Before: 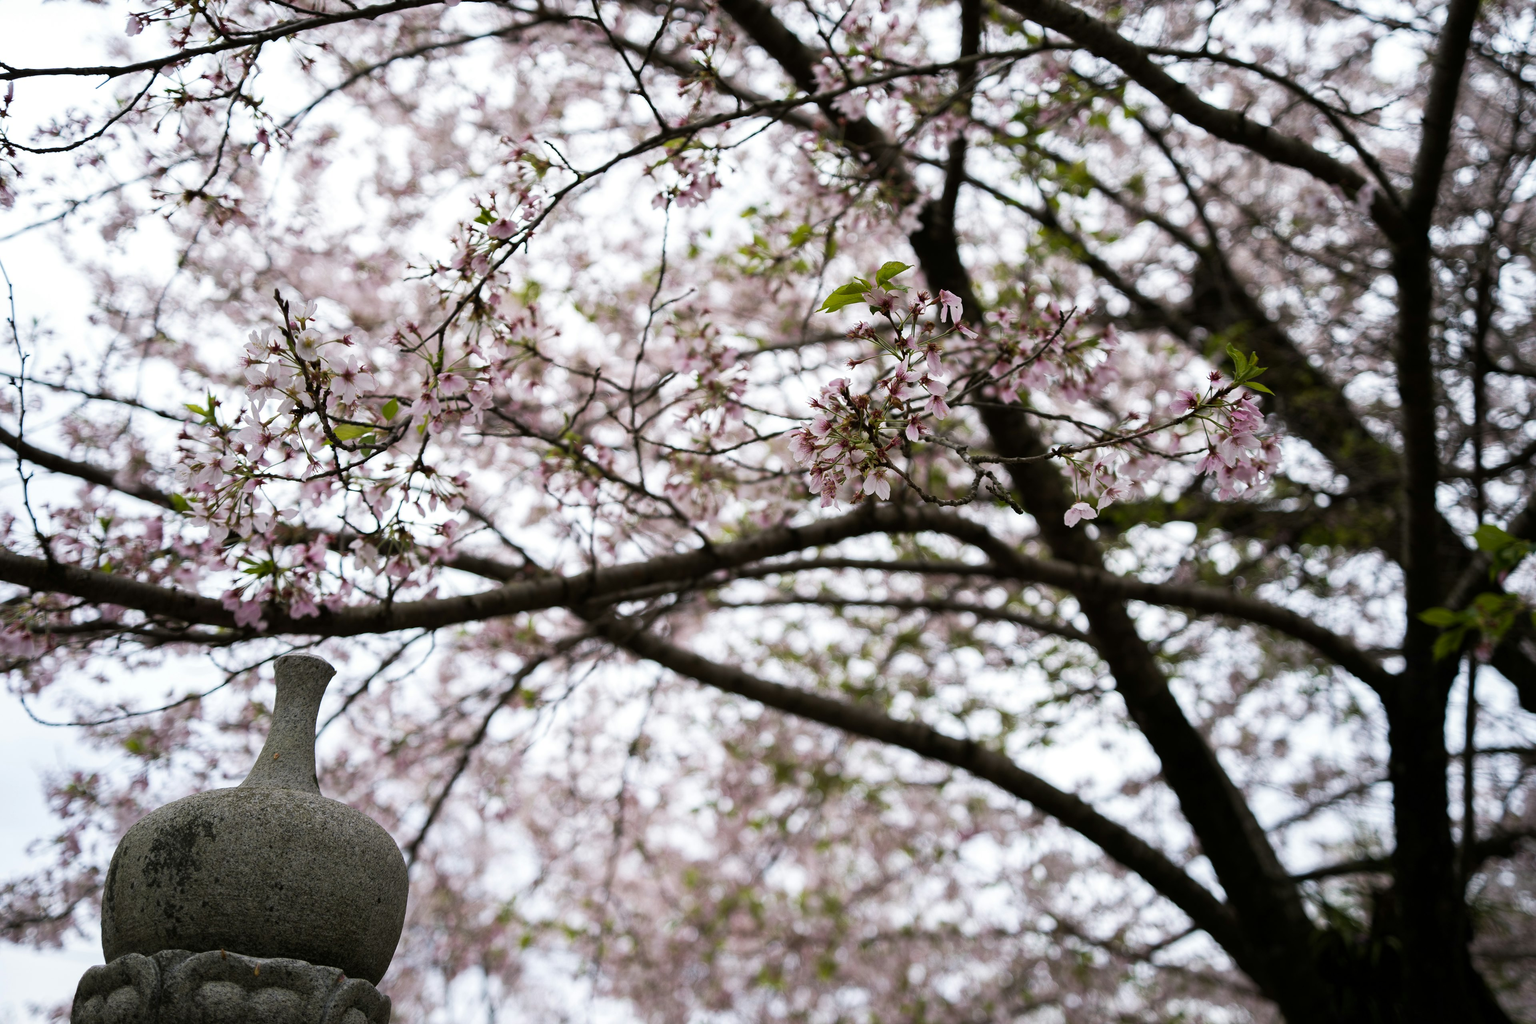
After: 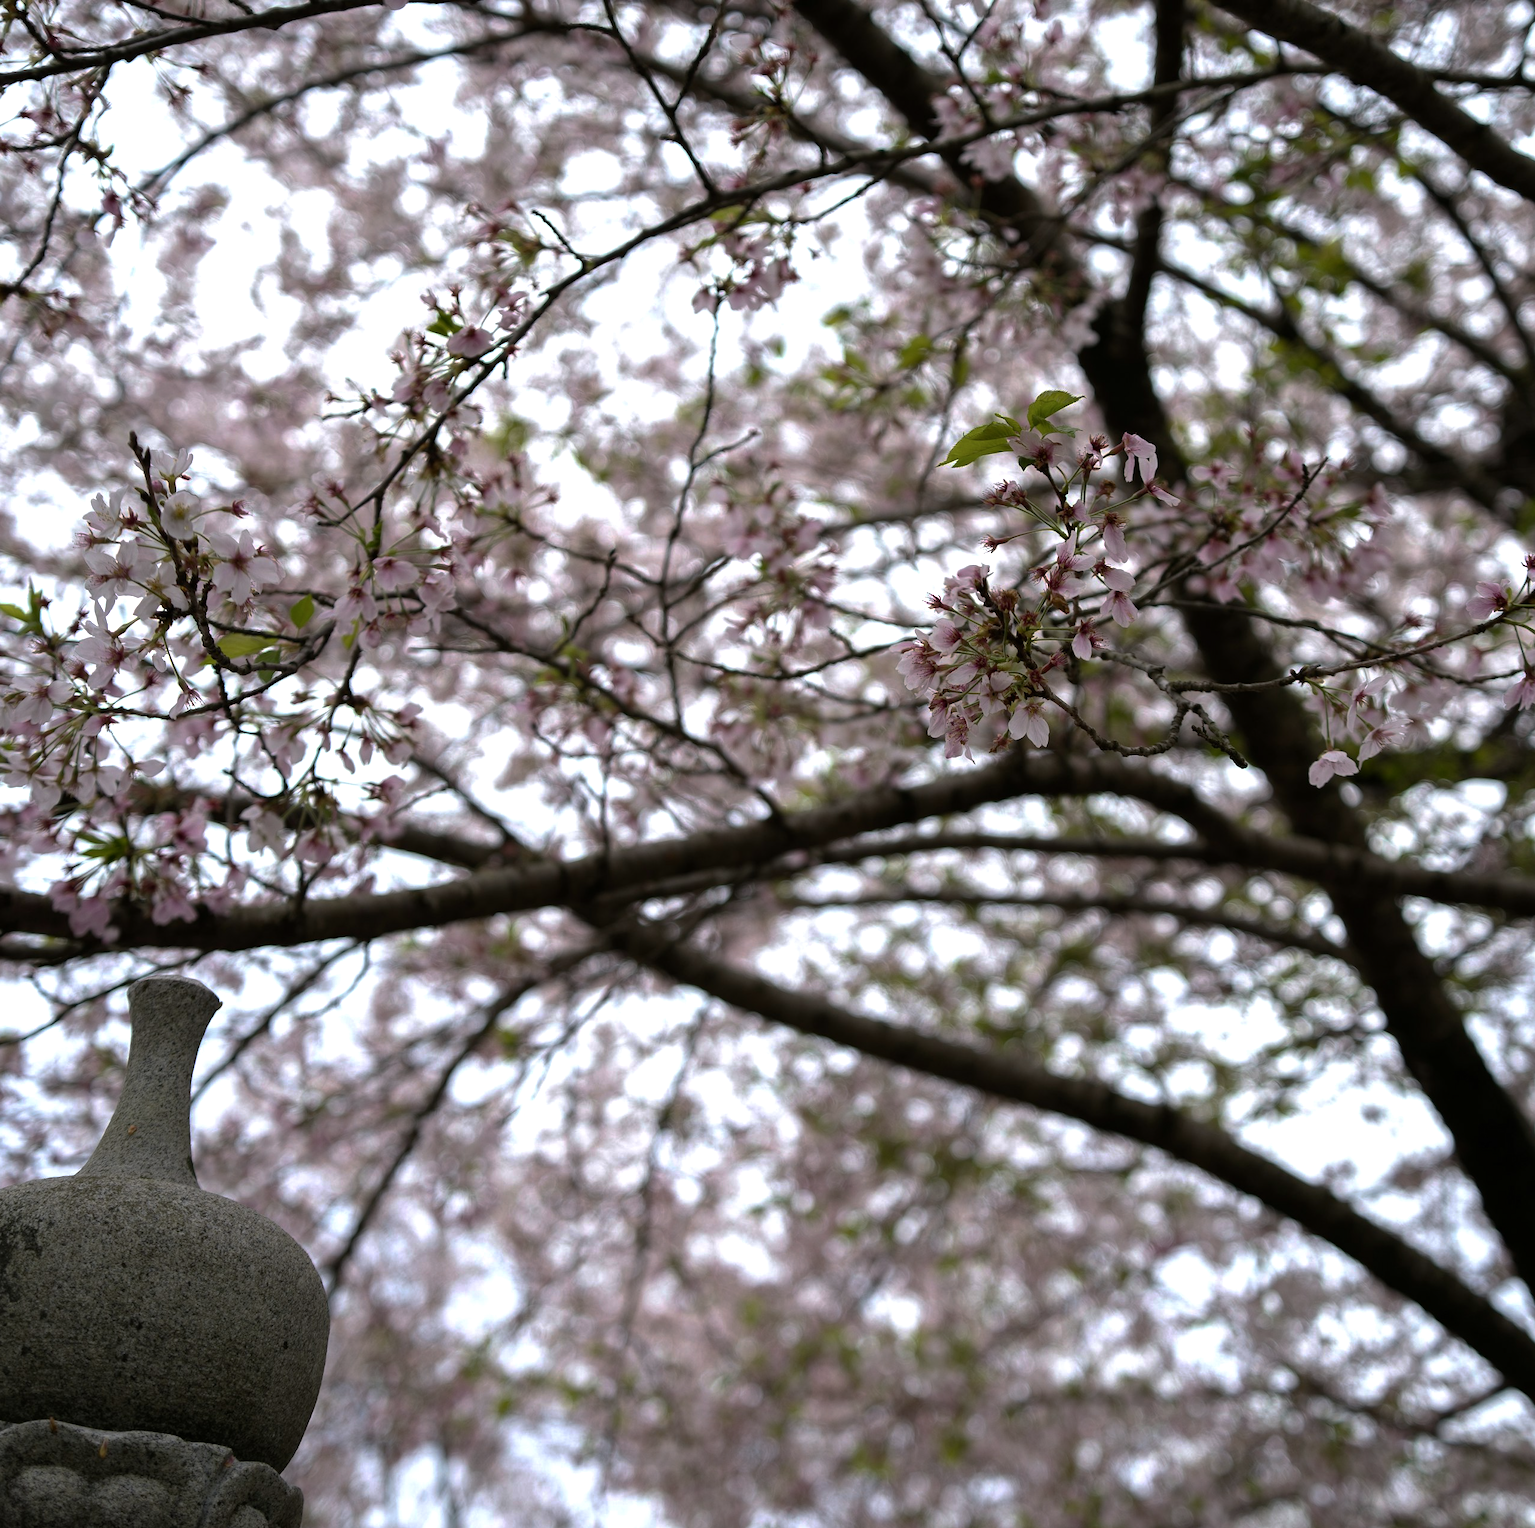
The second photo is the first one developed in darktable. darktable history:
base curve: curves: ch0 [(0, 0) (0.841, 0.609) (1, 1)], preserve colors none
crop and rotate: left 12.244%, right 20.782%
exposure: exposure 0.203 EV, compensate highlight preservation false
